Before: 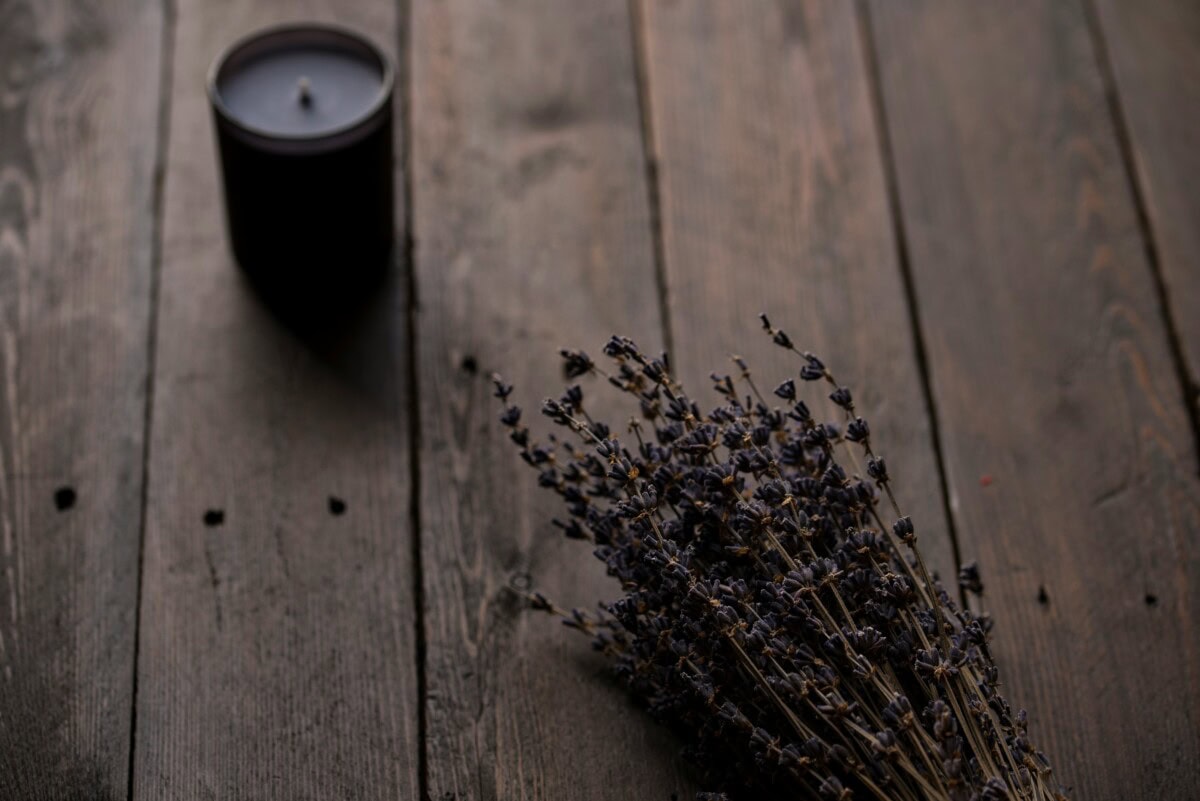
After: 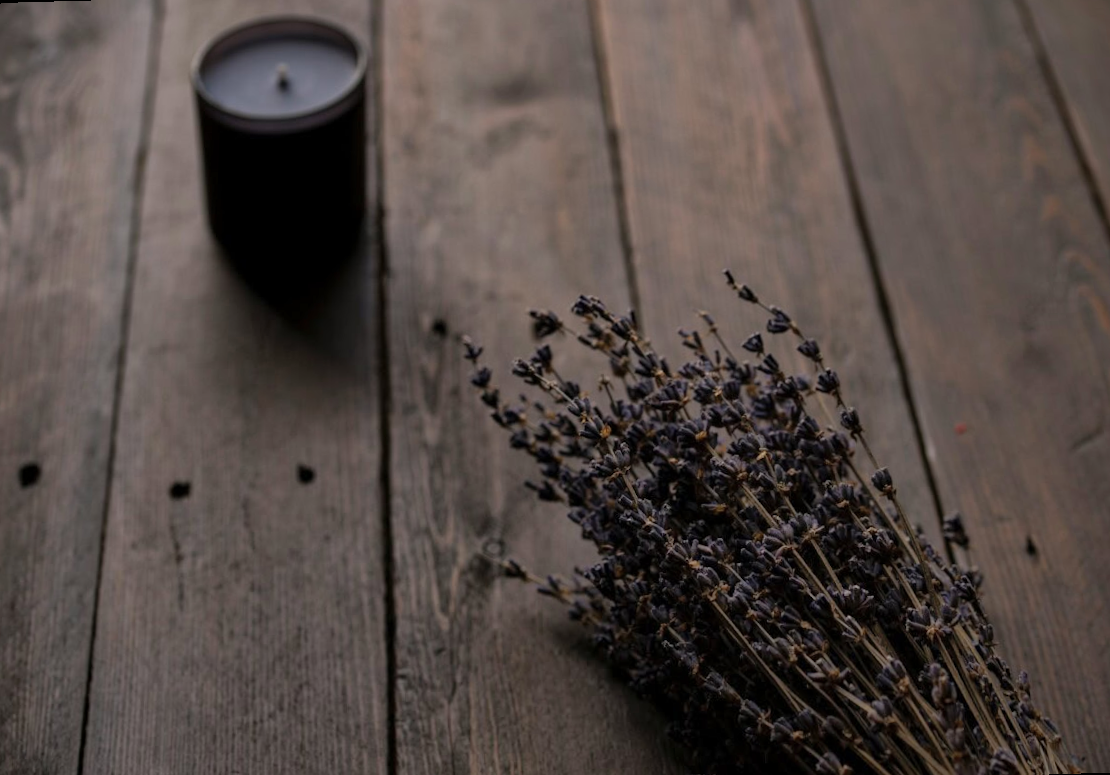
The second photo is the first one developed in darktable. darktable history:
white balance: emerald 1
rotate and perspective: rotation -1.68°, lens shift (vertical) -0.146, crop left 0.049, crop right 0.912, crop top 0.032, crop bottom 0.96
shadows and highlights: shadows 38.43, highlights -74.54
